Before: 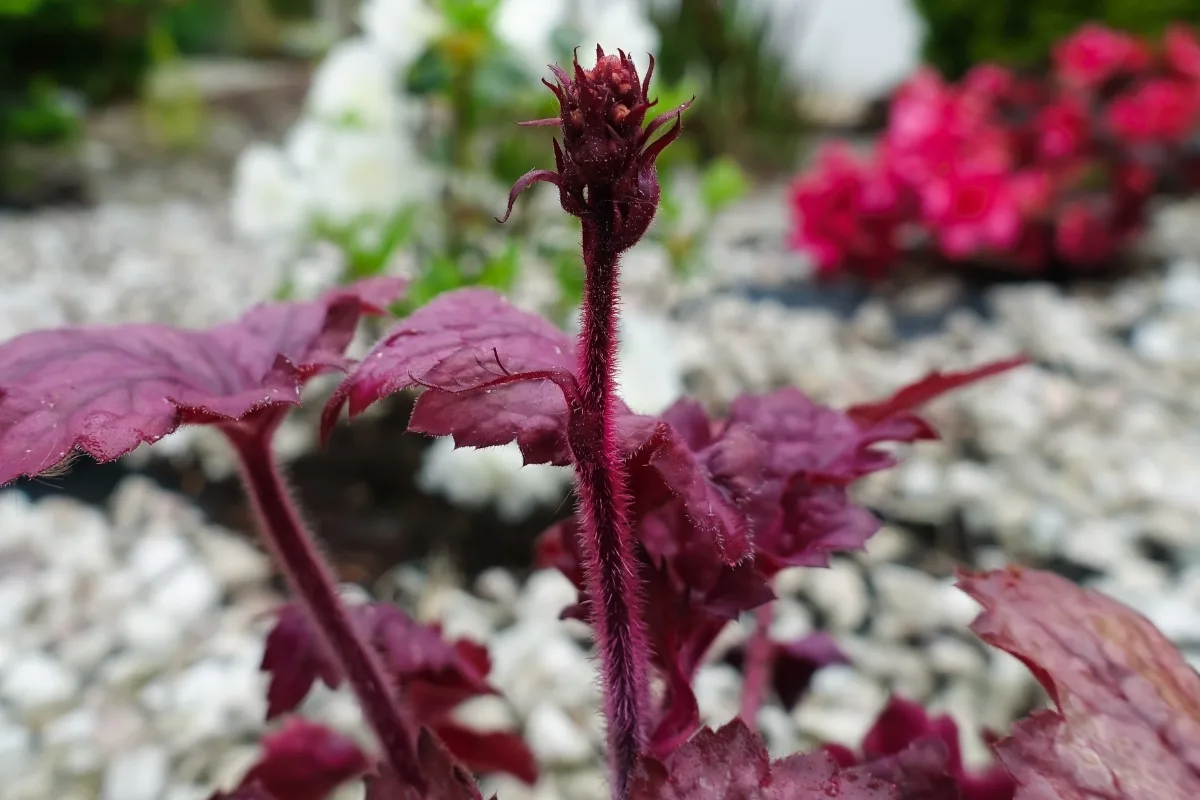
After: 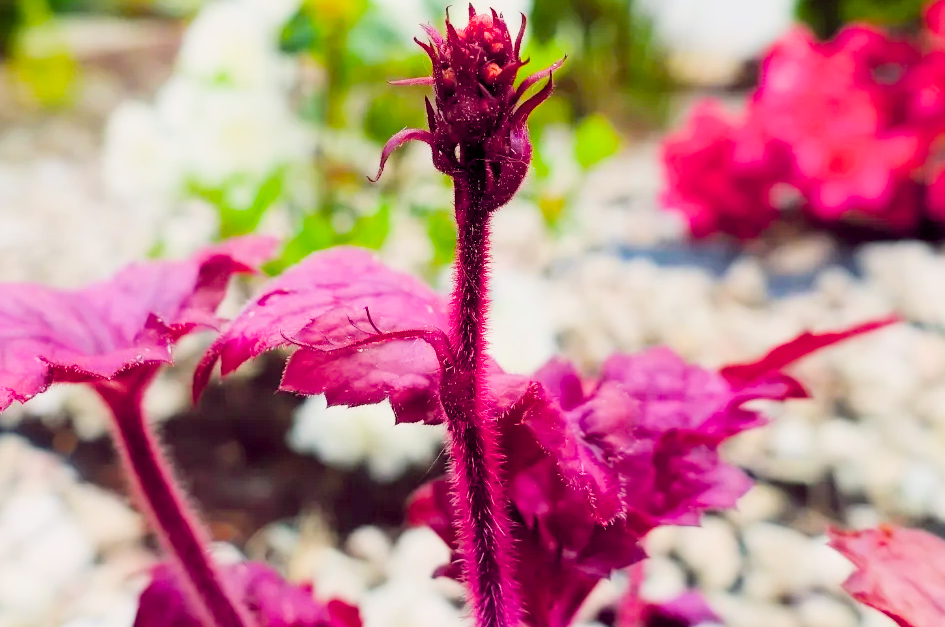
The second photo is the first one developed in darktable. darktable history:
exposure: black level correction 0.001, exposure 1.637 EV, compensate highlight preservation false
crop and rotate: left 10.724%, top 5.127%, right 10.506%, bottom 16.478%
color balance rgb: shadows lift › chroma 0.944%, shadows lift › hue 115.46°, highlights gain › chroma 1.356%, highlights gain › hue 51.47°, global offset › chroma 0.275%, global offset › hue 317.96°, linear chroma grading › global chroma 14.843%, perceptual saturation grading › global saturation 31.181%, contrast -10.265%
filmic rgb: middle gray luminance 29.03%, black relative exposure -10.34 EV, white relative exposure 5.51 EV, target black luminance 0%, hardness 3.91, latitude 2.92%, contrast 1.127, highlights saturation mix 3.95%, shadows ↔ highlights balance 14.99%
